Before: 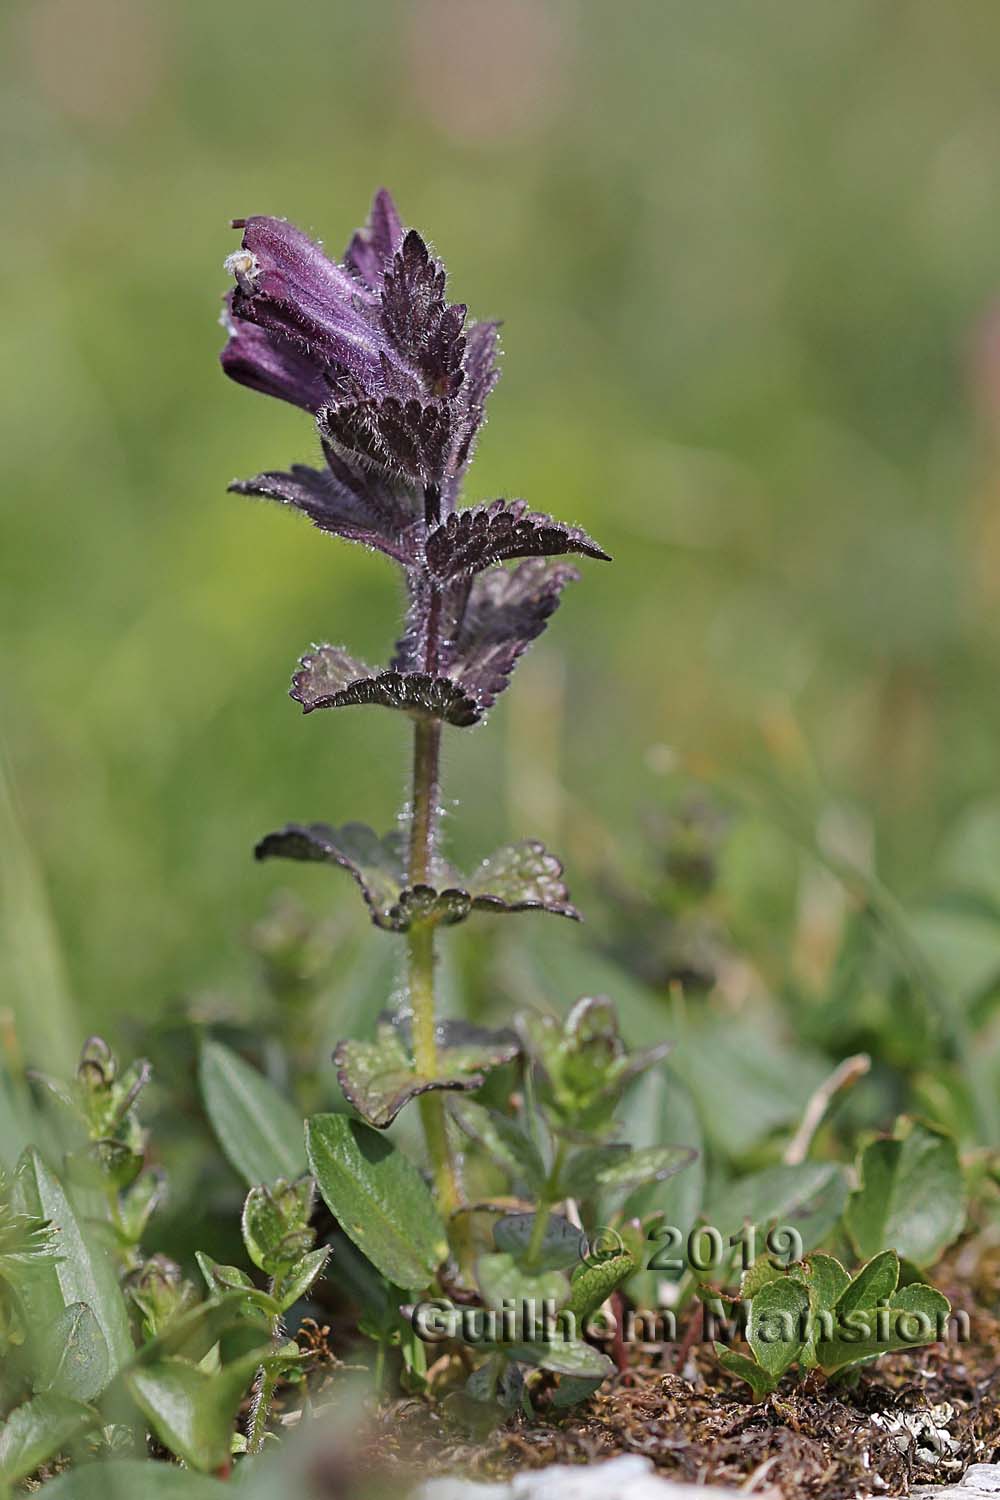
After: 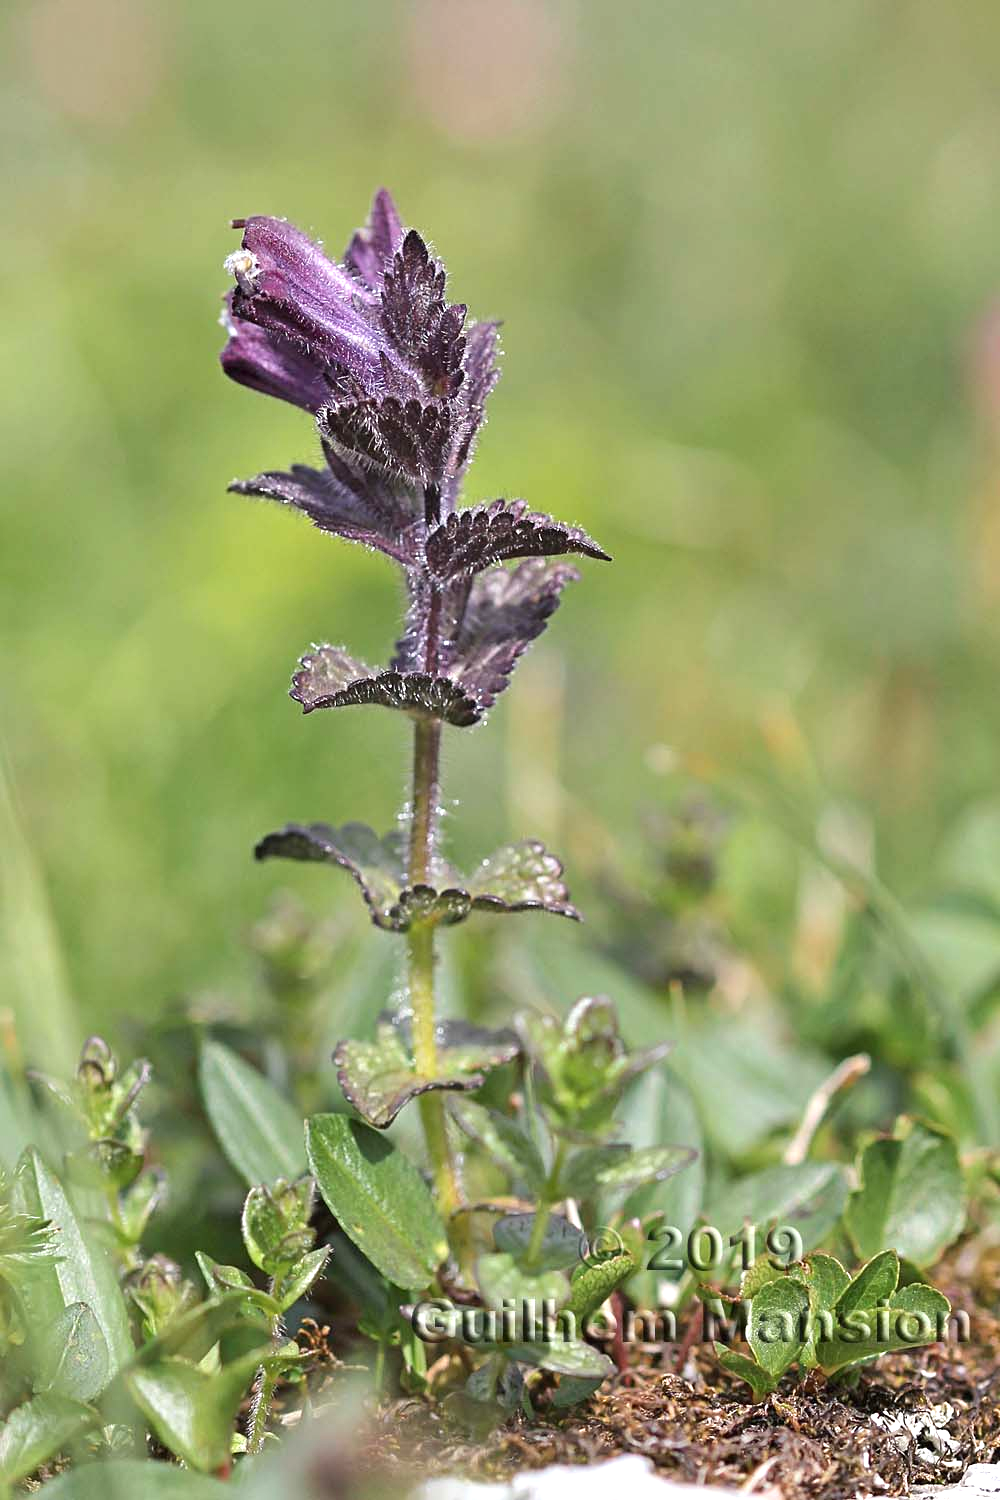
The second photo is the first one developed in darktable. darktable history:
exposure: exposure 0.741 EV, compensate exposure bias true, compensate highlight preservation false
